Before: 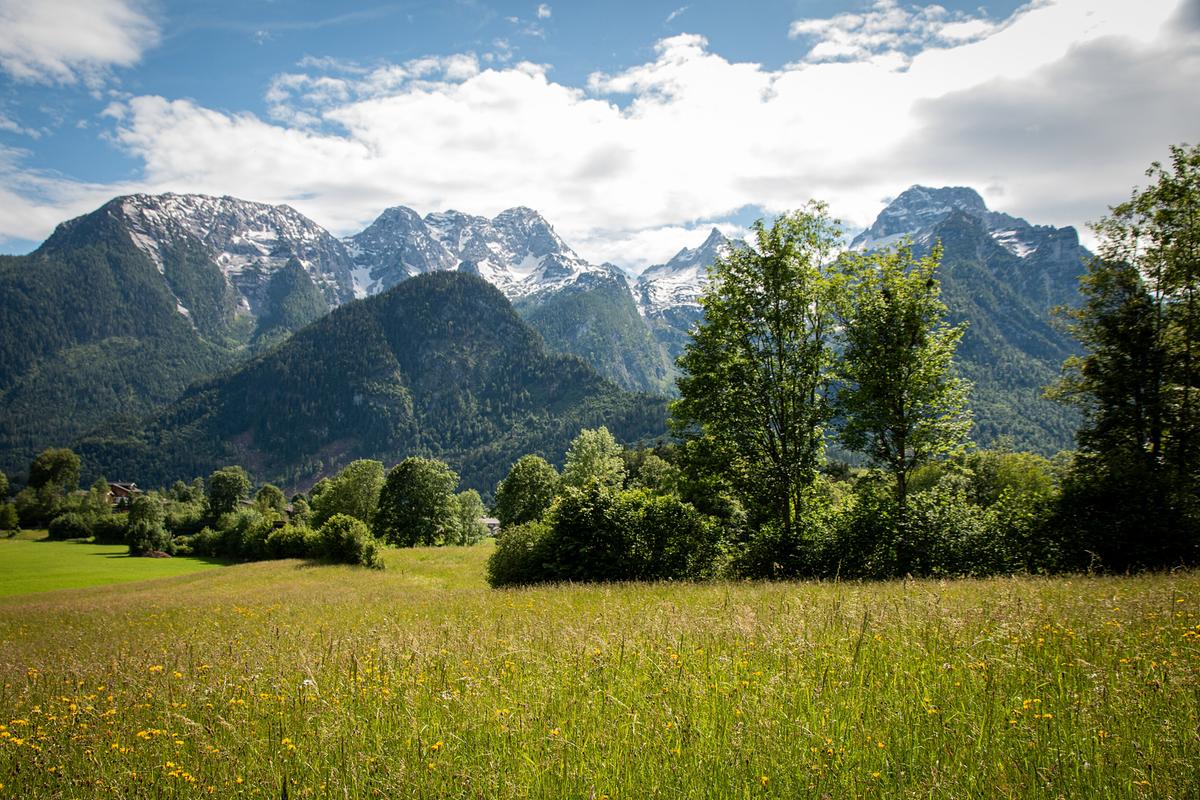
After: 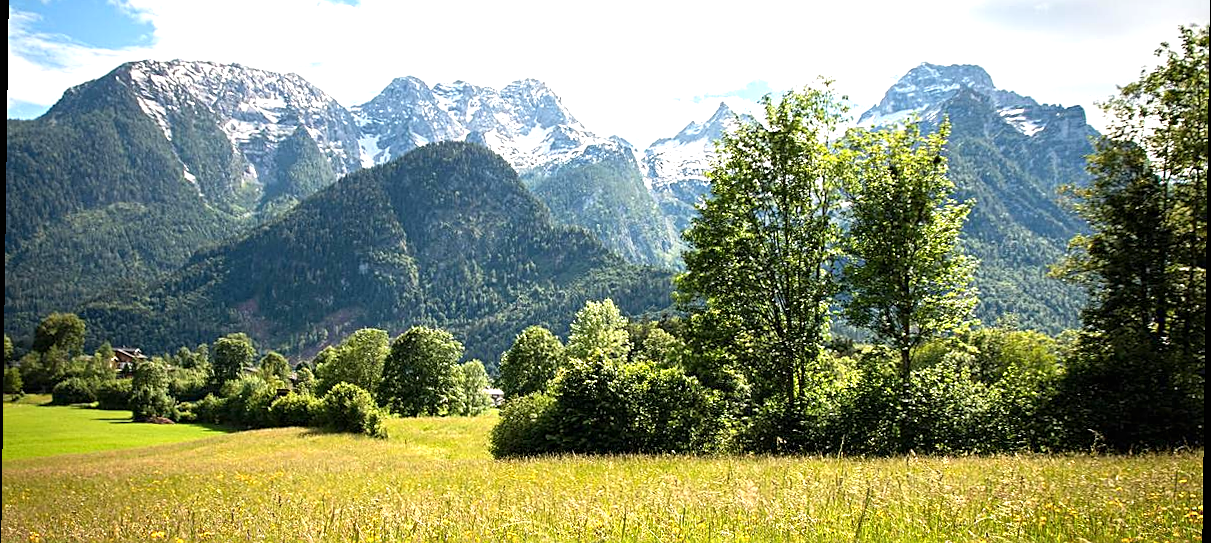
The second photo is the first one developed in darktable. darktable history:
rotate and perspective: rotation 0.8°, automatic cropping off
crop: top 16.727%, bottom 16.727%
exposure: black level correction 0, exposure 1 EV, compensate exposure bias true, compensate highlight preservation false
sharpen: on, module defaults
